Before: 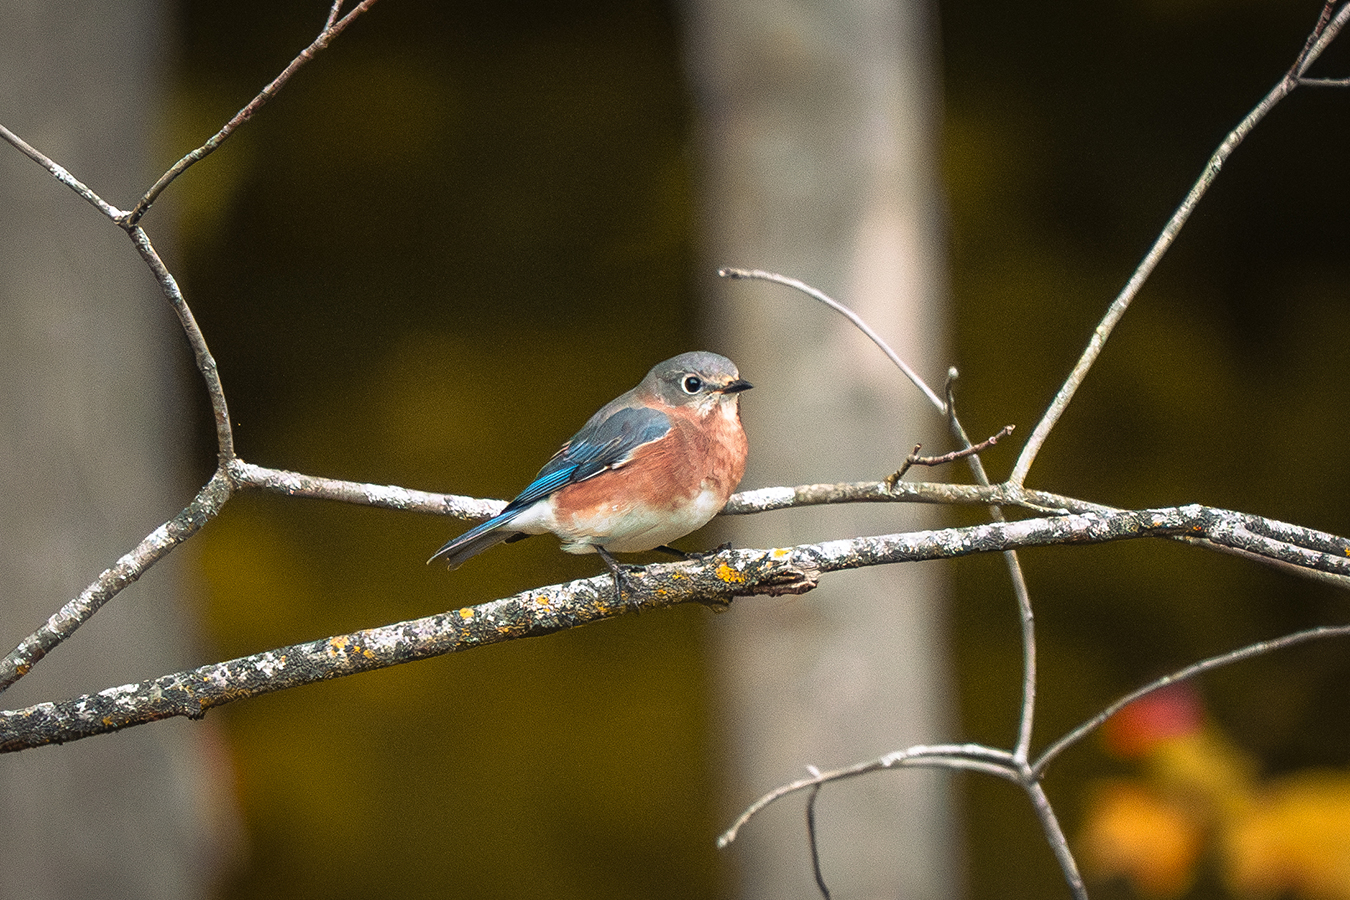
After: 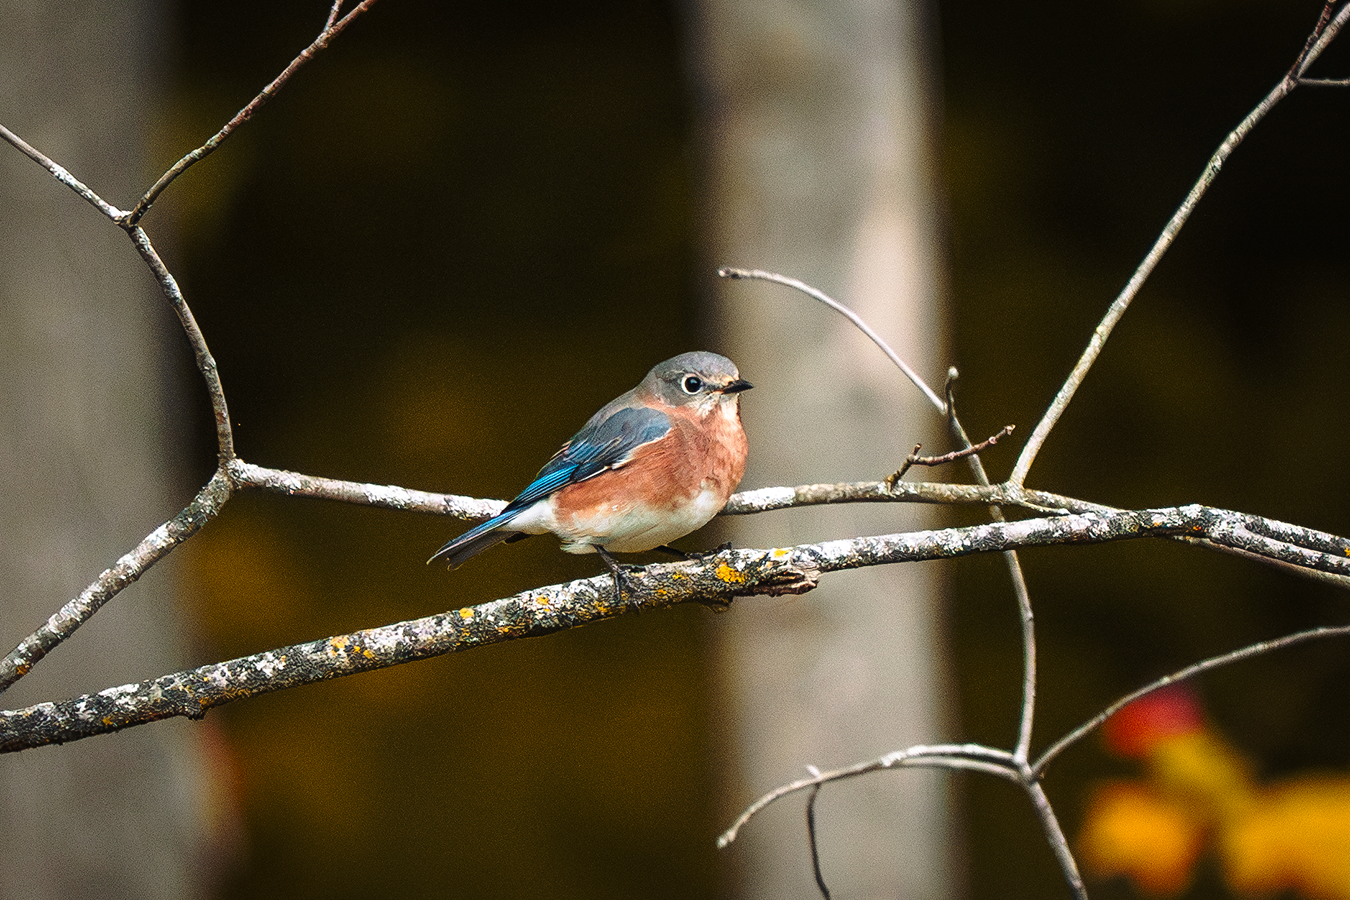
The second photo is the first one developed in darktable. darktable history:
tone equalizer: on, module defaults
base curve: curves: ch0 [(0, 0) (0.073, 0.04) (0.157, 0.139) (0.492, 0.492) (0.758, 0.758) (1, 1)], preserve colors none
